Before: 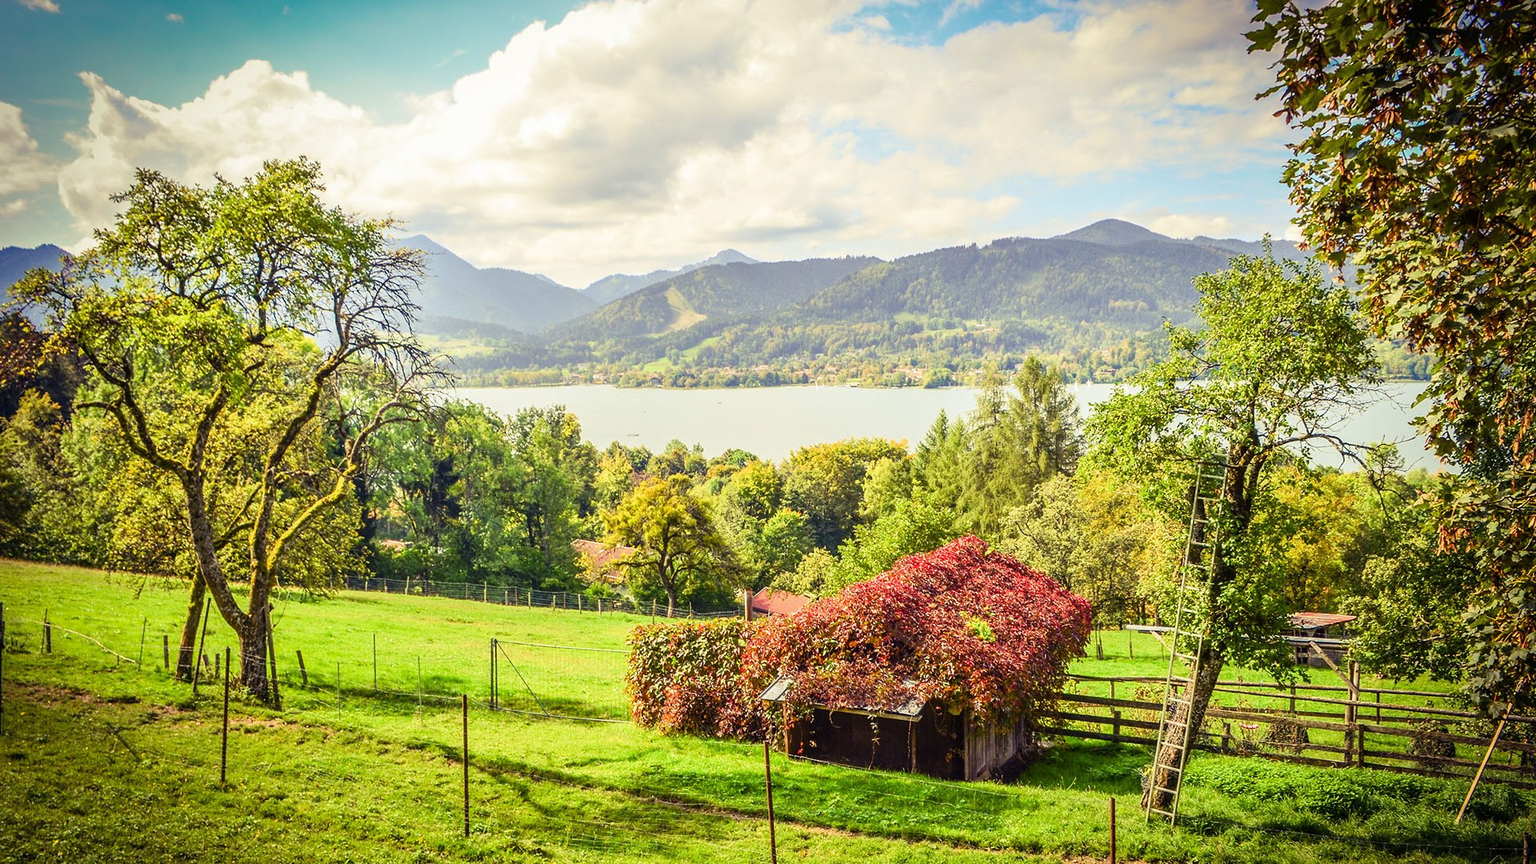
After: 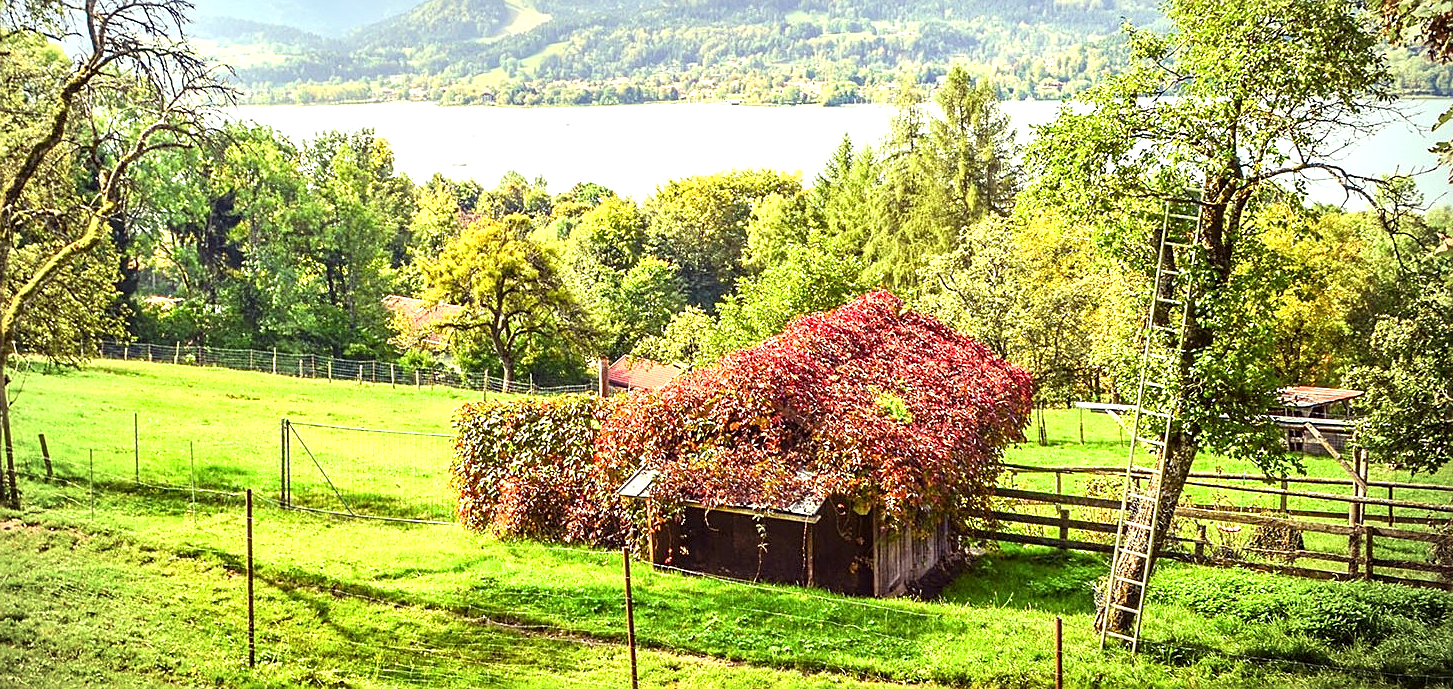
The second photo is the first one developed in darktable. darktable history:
color correction: highlights a* -4.98, highlights b* -3.76, shadows a* 3.83, shadows b* 4.08
sharpen: on, module defaults
crop and rotate: left 17.299%, top 35.115%, right 7.015%, bottom 1.024%
exposure: black level correction 0, exposure 0.7 EV, compensate exposure bias true, compensate highlight preservation false
vignetting: fall-off radius 60.92%
